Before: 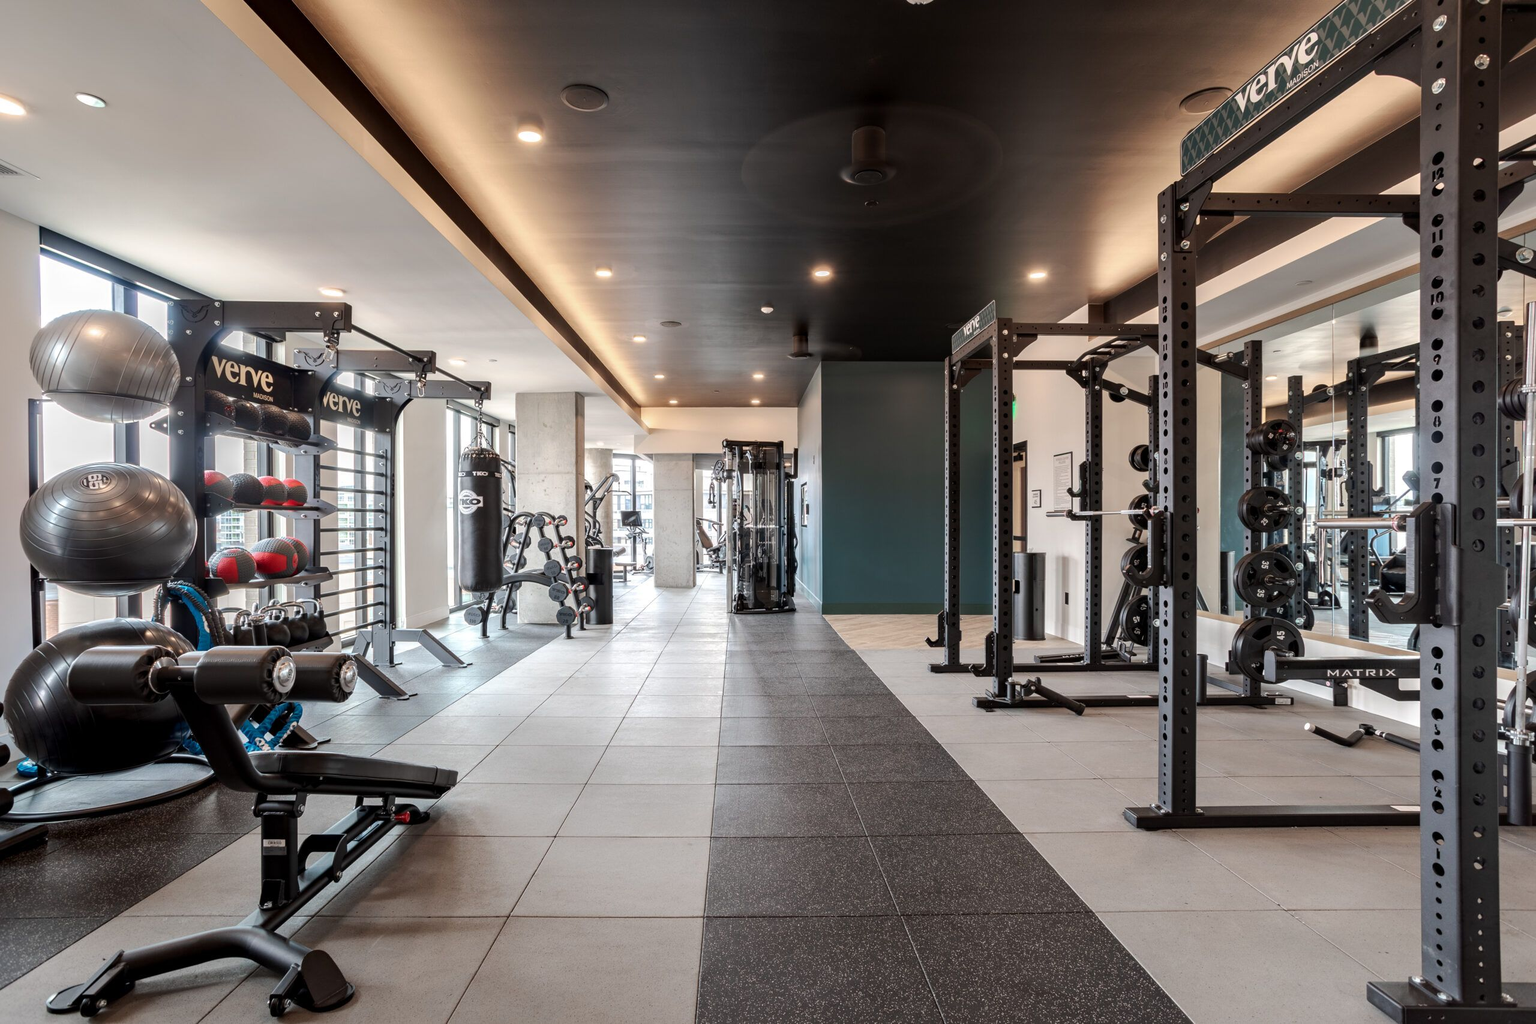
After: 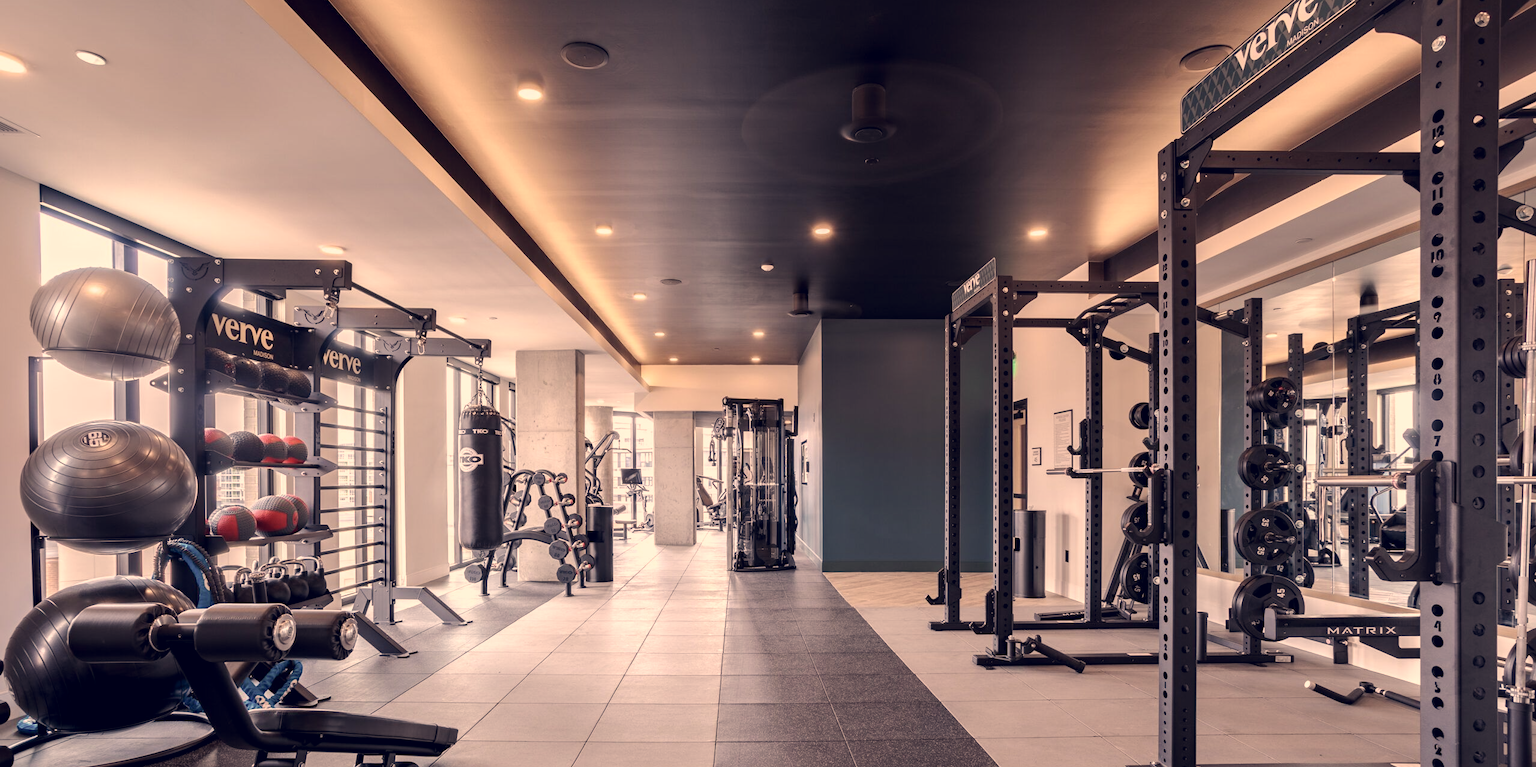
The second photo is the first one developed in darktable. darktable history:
color correction: highlights a* 19.61, highlights b* 26.99, shadows a* 3.35, shadows b* -17.28, saturation 0.751
crop: top 4.167%, bottom 20.871%
